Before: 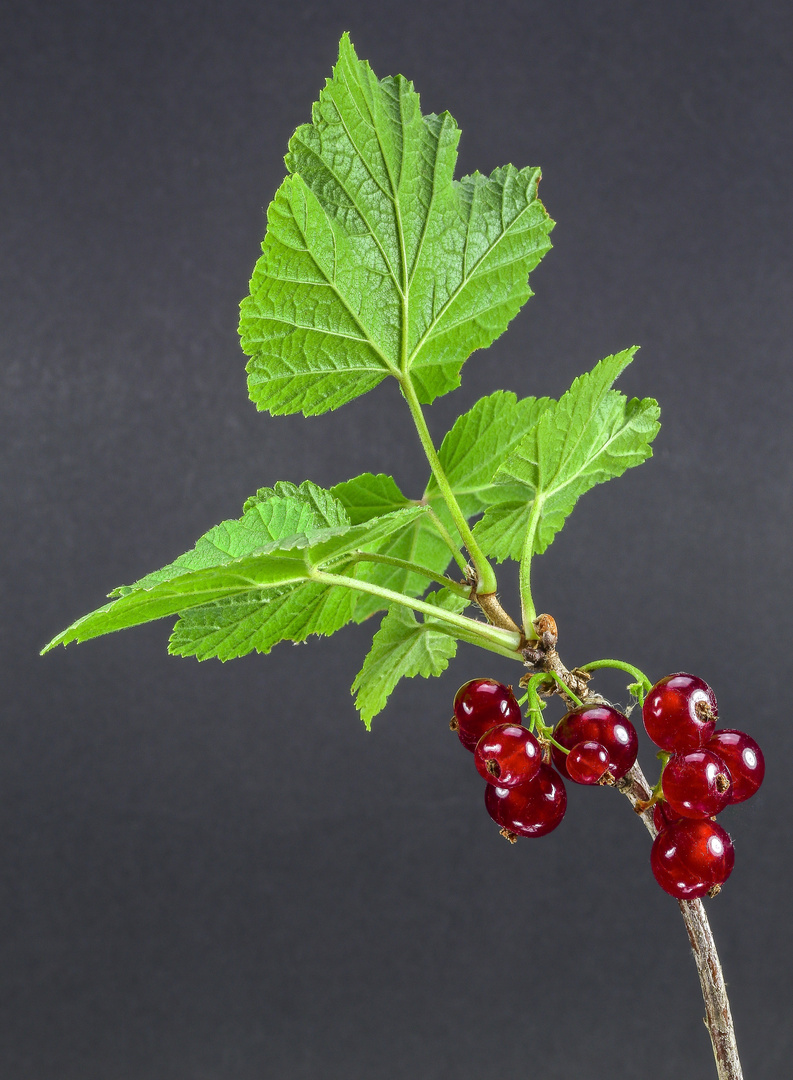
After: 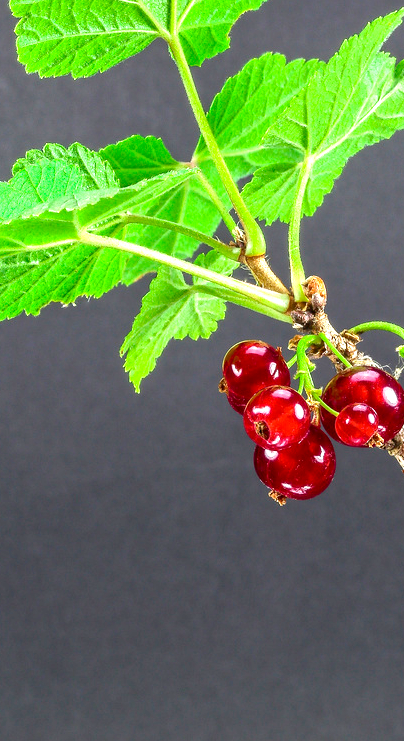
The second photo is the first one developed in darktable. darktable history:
crop and rotate: left 29.187%, top 31.305%, right 19.835%
exposure: black level correction 0.001, exposure 0.956 EV, compensate highlight preservation false
tone equalizer: on, module defaults
